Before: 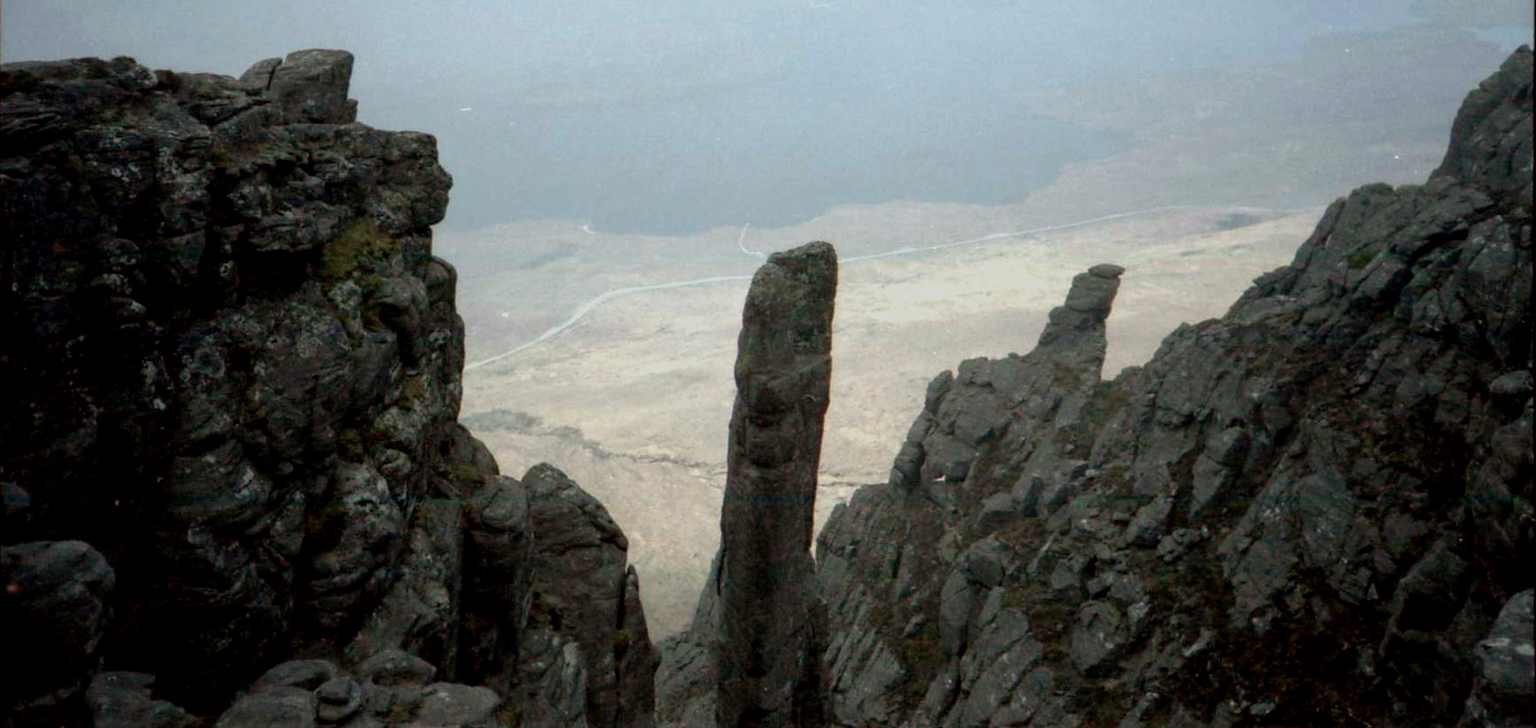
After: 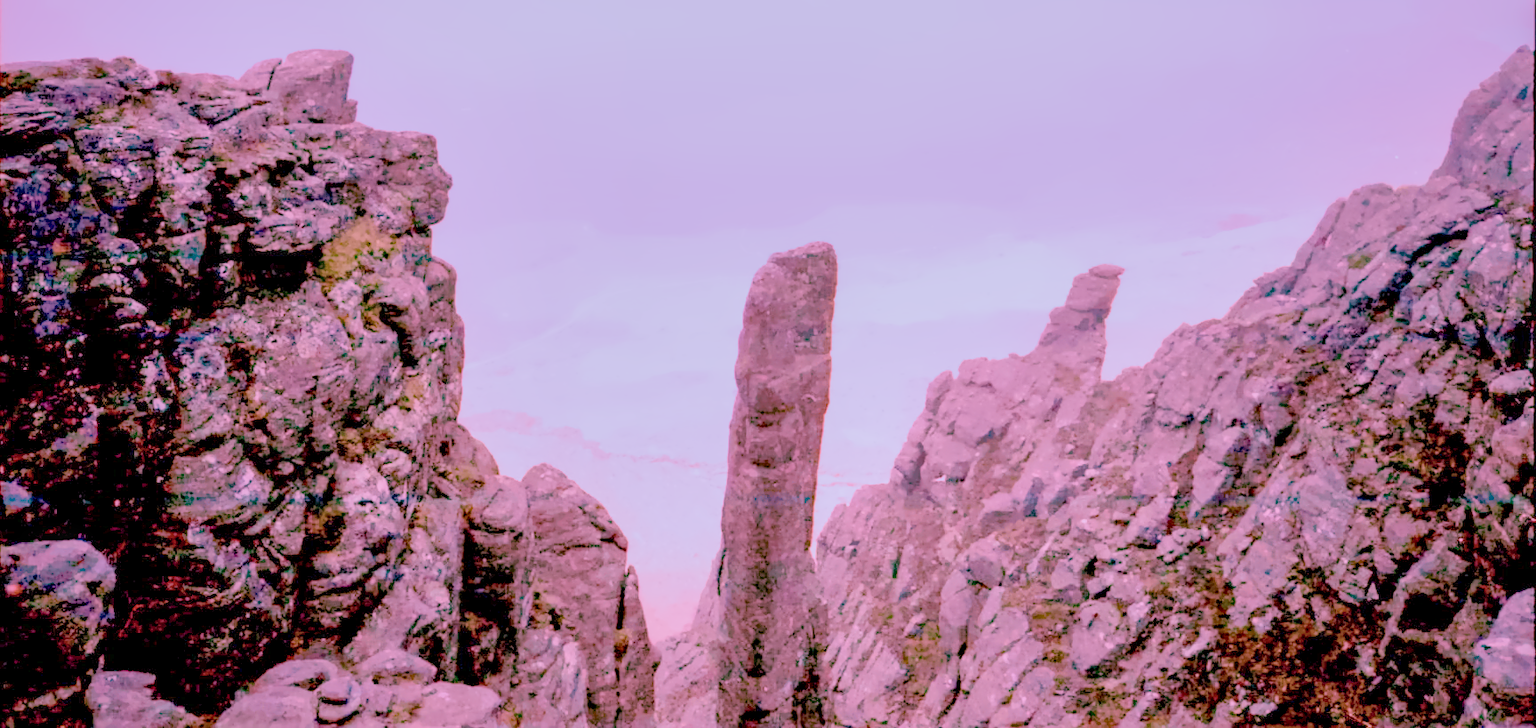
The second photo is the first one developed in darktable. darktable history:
velvia: on, module defaults
local contrast: on, module defaults
shadows and highlights: on, module defaults
filmic rgb "scene-referred default": black relative exposure -7.65 EV, white relative exposure 4.56 EV, hardness 3.61
color balance rgb: on, module defaults
color calibration "scene-referred default": x 0.37, y 0.377, temperature 4289.93 K
exposure "scene-referred default": black level correction 0, exposure 0.7 EV, compensate exposure bias true, compensate highlight preservation false
haze removal: compatibility mode true, adaptive false
lens correction: scale 1, crop 1, focal 35, aperture 2.8, distance 0.245, camera "Canon EOS RP", lens "Canon RF 35mm F1.8 MACRO IS STM"
denoise (profiled): preserve shadows 1.52, scattering 0.002, a [-1, 0, 0], compensate highlight preservation false
hot pixels: on, module defaults
highlight reconstruction: on, module defaults
white balance: red 2.229, blue 1.46
